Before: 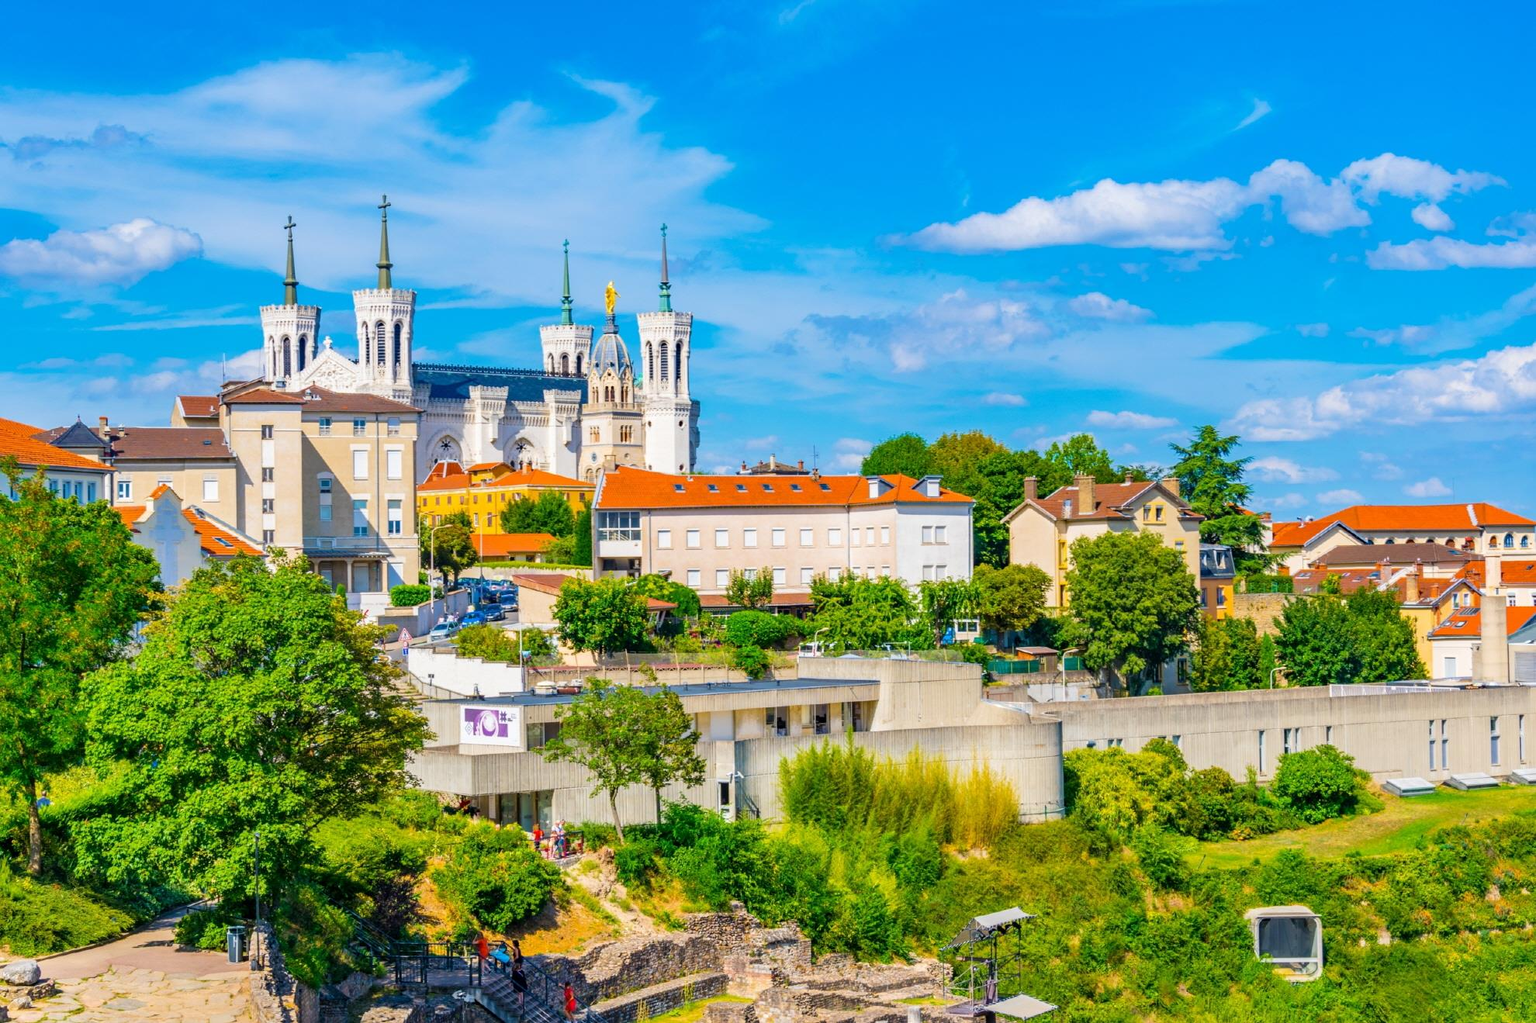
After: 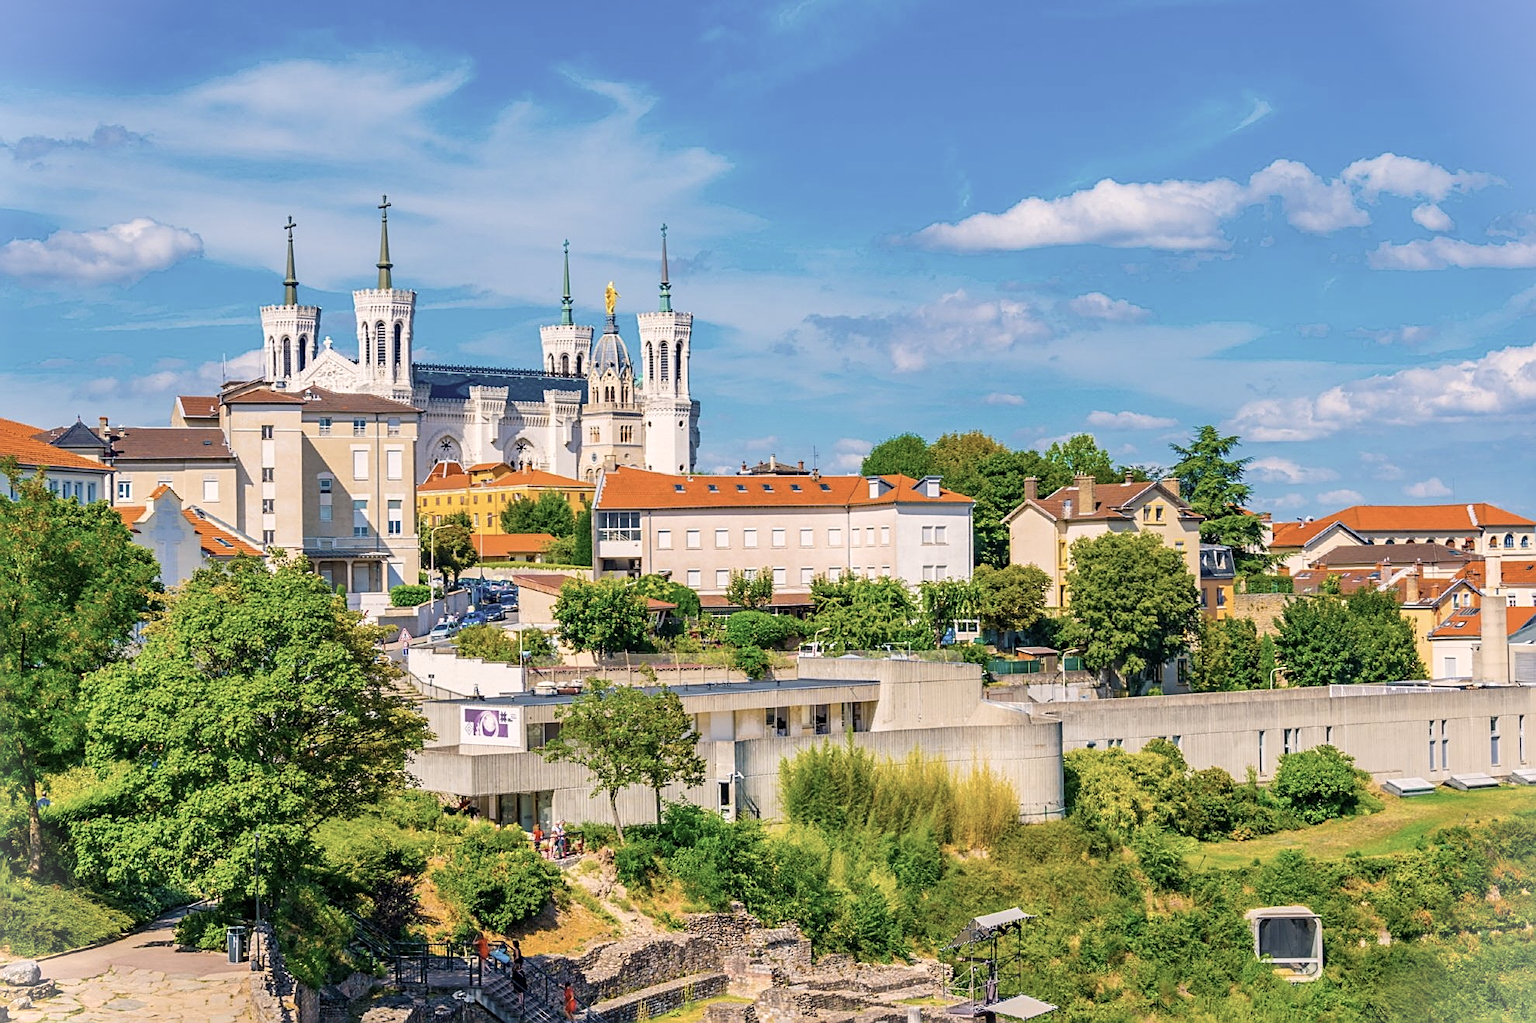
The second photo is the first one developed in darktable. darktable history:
color correction: highlights a* 5.59, highlights b* 5.24, saturation 0.68
sharpen: on, module defaults
vignetting: fall-off start 100%, brightness 0.3, saturation 0
